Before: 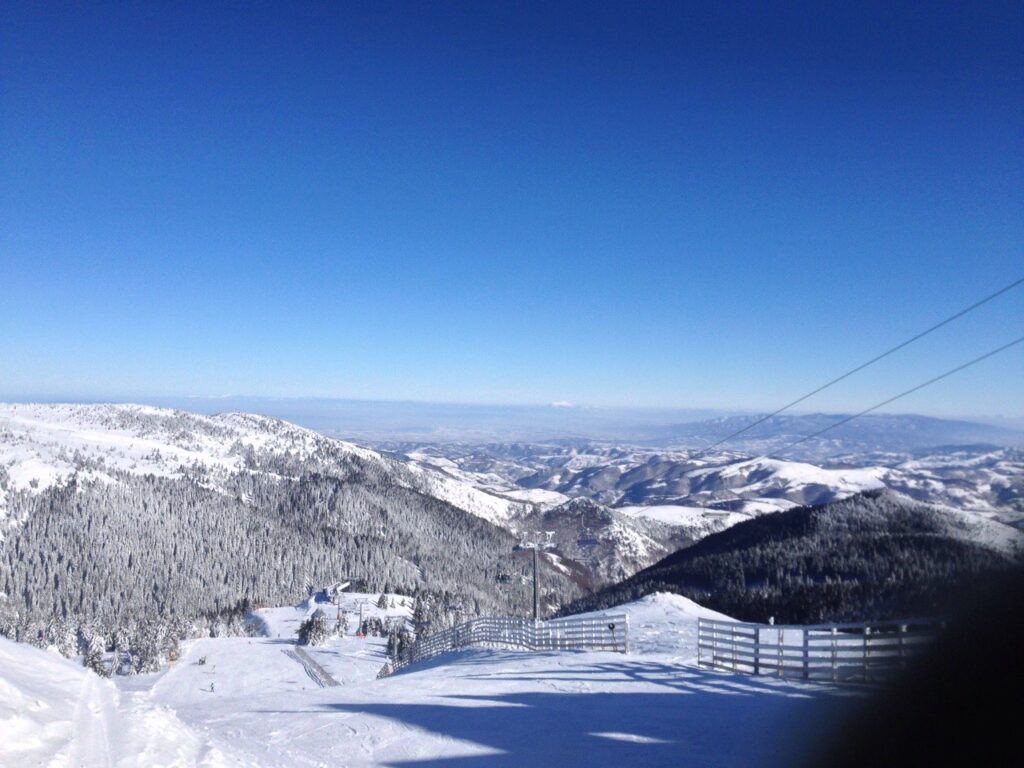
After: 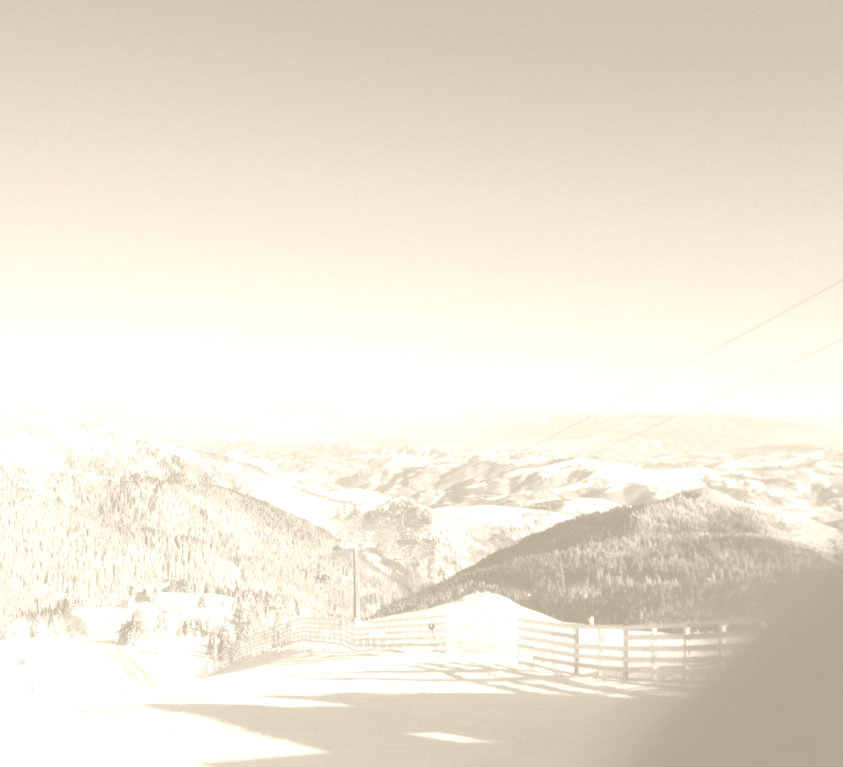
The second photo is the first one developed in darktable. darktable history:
crop: left 17.582%, bottom 0.031%
colorize: hue 36°, saturation 71%, lightness 80.79%
